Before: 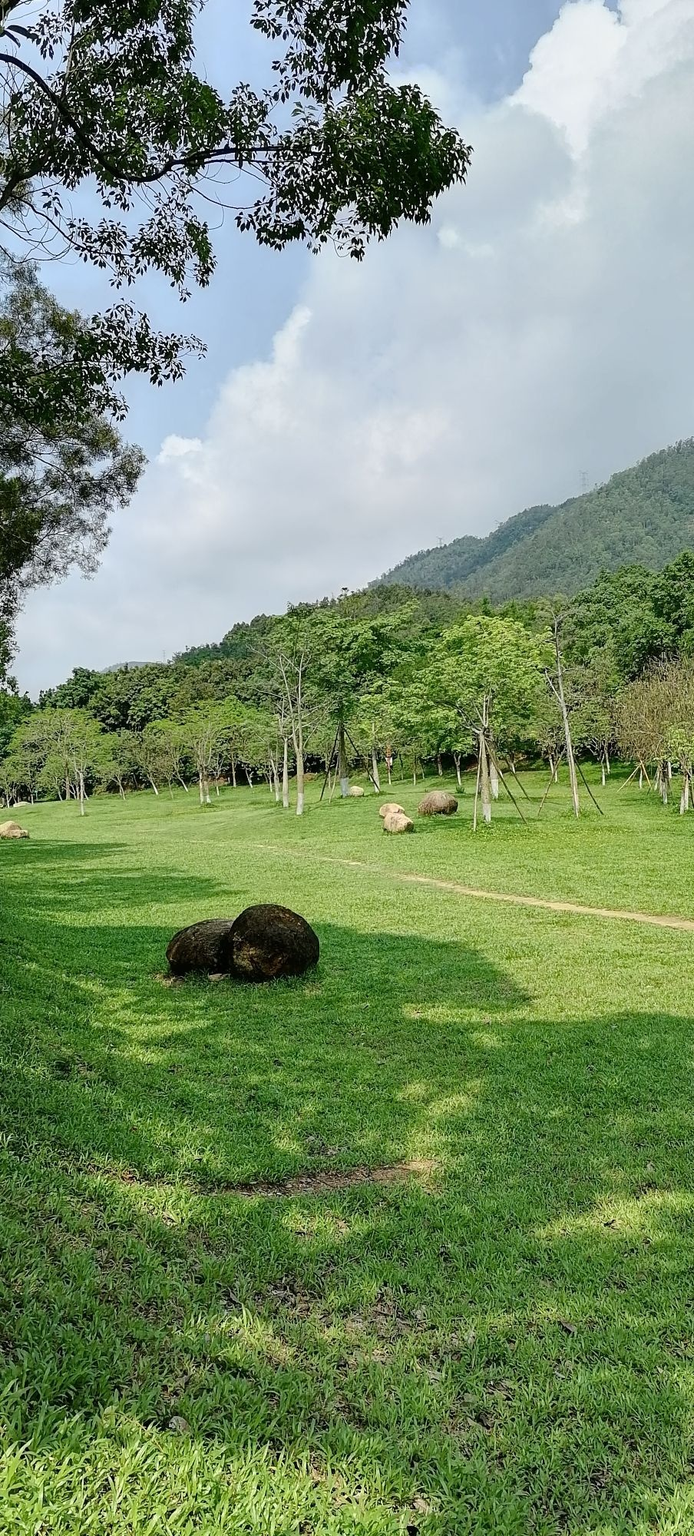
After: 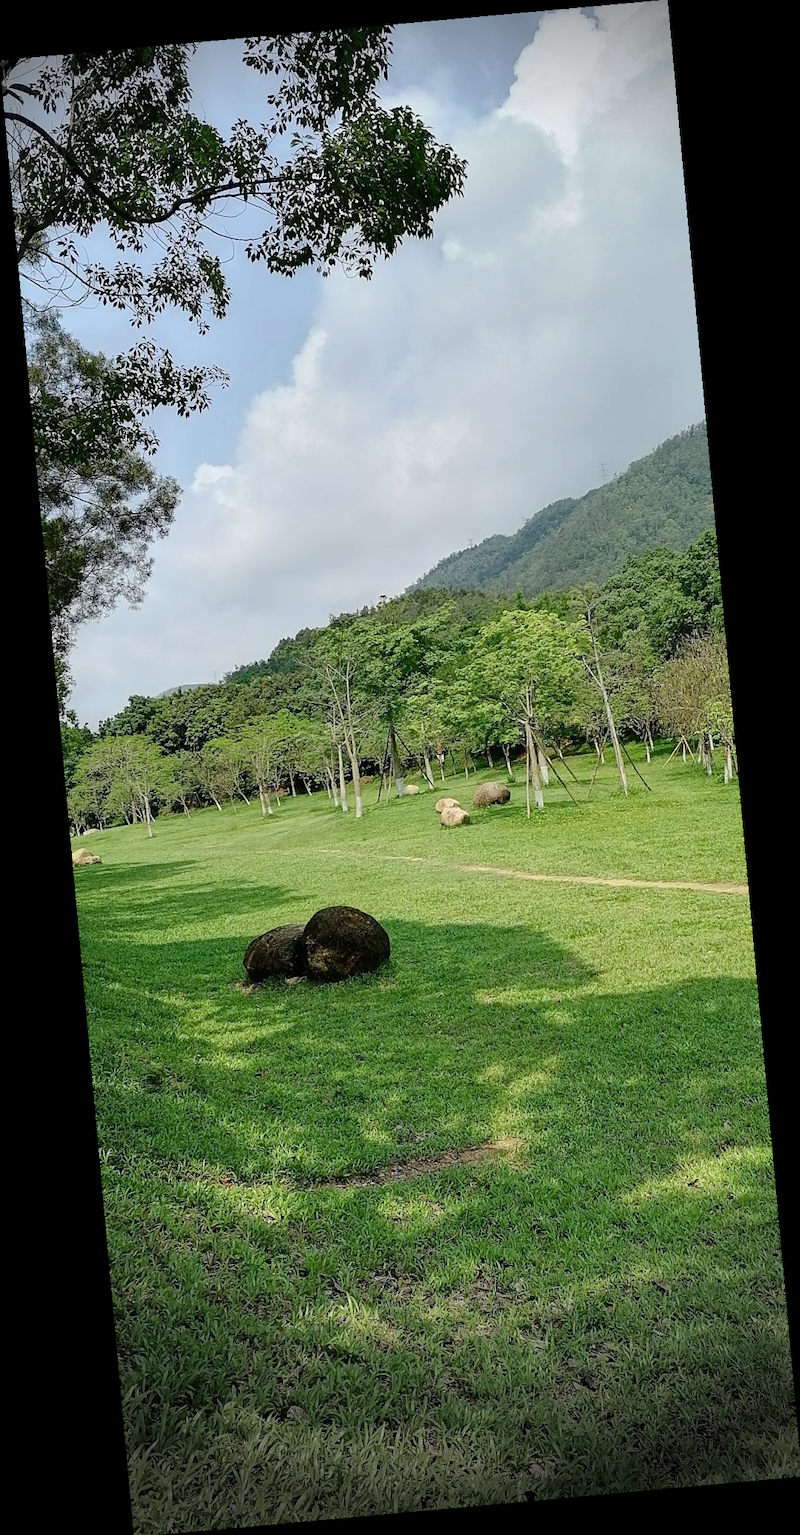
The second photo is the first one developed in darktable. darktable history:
exposure: exposure -0.064 EV, compensate highlight preservation false
rotate and perspective: rotation -5.2°, automatic cropping off
vignetting: fall-off start 76.42%, fall-off radius 27.36%, brightness -0.872, center (0.037, -0.09), width/height ratio 0.971
